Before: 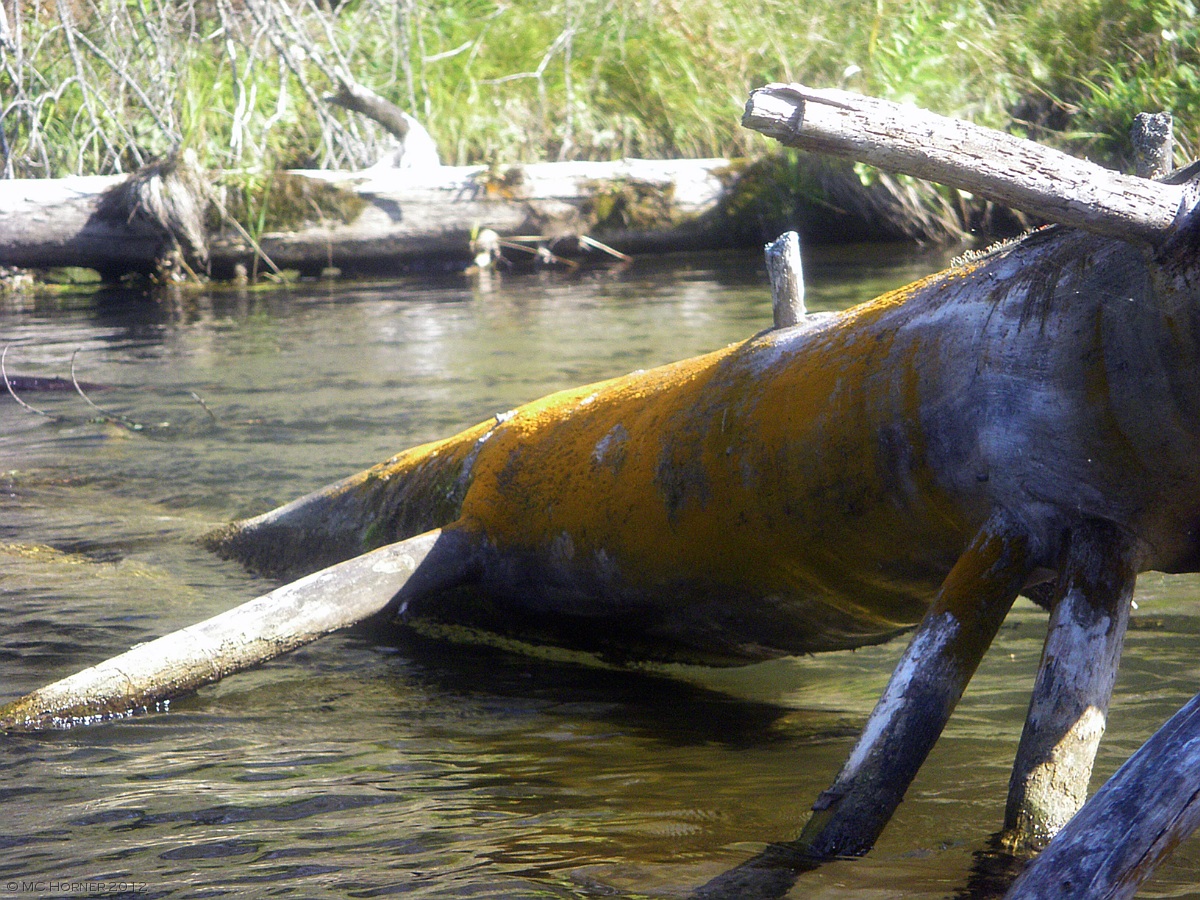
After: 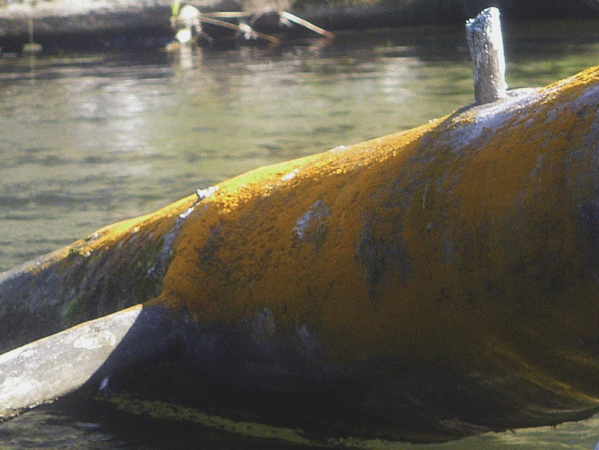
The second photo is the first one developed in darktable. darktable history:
crop: left 25%, top 25%, right 25%, bottom 25%
exposure: black level correction -0.014, exposure -0.193 EV, compensate highlight preservation false
